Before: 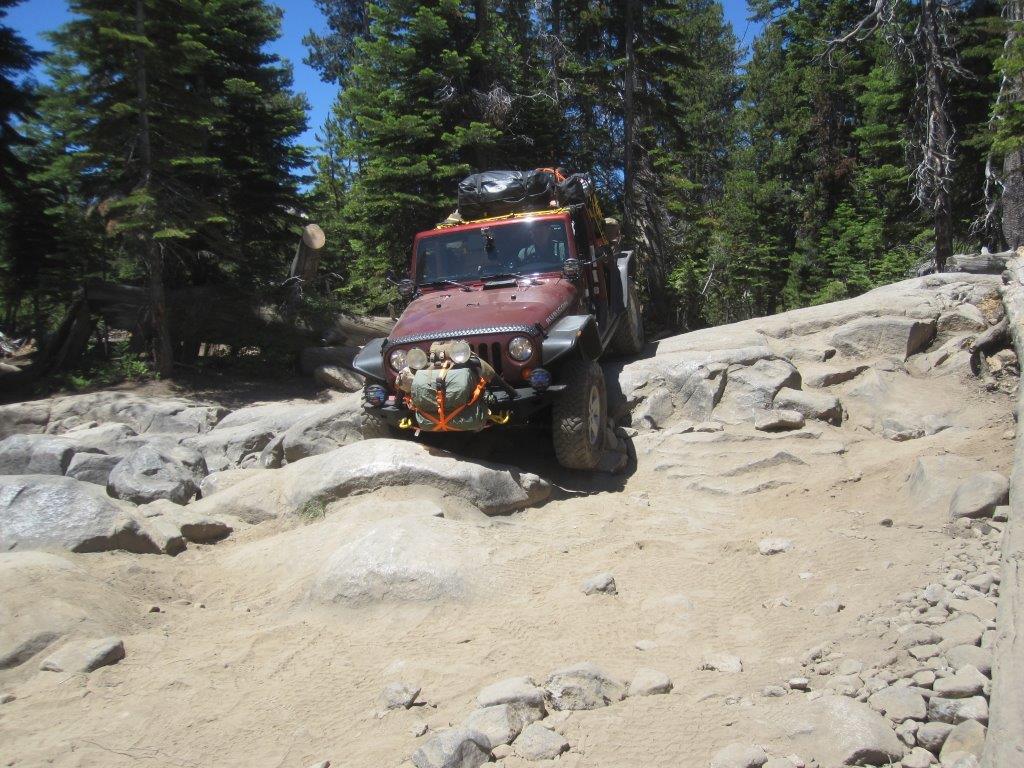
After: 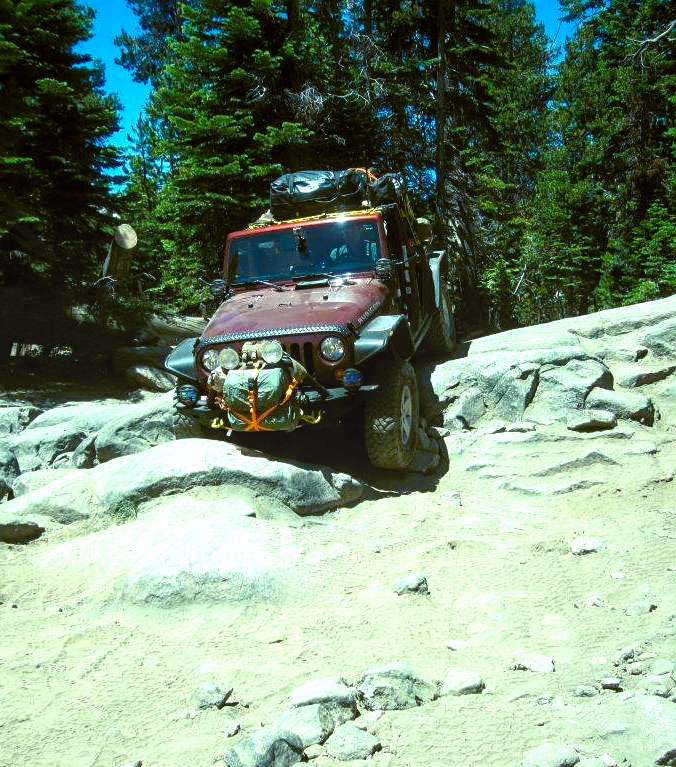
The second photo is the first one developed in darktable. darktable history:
local contrast: on, module defaults
crop and rotate: left 18.442%, right 15.508%
color balance rgb: shadows lift › luminance -7.7%, shadows lift › chroma 2.13%, shadows lift › hue 165.27°, power › luminance -7.77%, power › chroma 1.1%, power › hue 215.88°, highlights gain › luminance 15.15%, highlights gain › chroma 7%, highlights gain › hue 125.57°, global offset › luminance -0.33%, global offset › chroma 0.11%, global offset › hue 165.27°, perceptual saturation grading › global saturation 24.42%, perceptual saturation grading › highlights -24.42%, perceptual saturation grading › mid-tones 24.42%, perceptual saturation grading › shadows 40%, perceptual brilliance grading › global brilliance -5%, perceptual brilliance grading › highlights 24.42%, perceptual brilliance grading › mid-tones 7%, perceptual brilliance grading › shadows -5%
sharpen: amount 0.2
color balance: lift [1, 1.015, 1.004, 0.985], gamma [1, 0.958, 0.971, 1.042], gain [1, 0.956, 0.977, 1.044]
